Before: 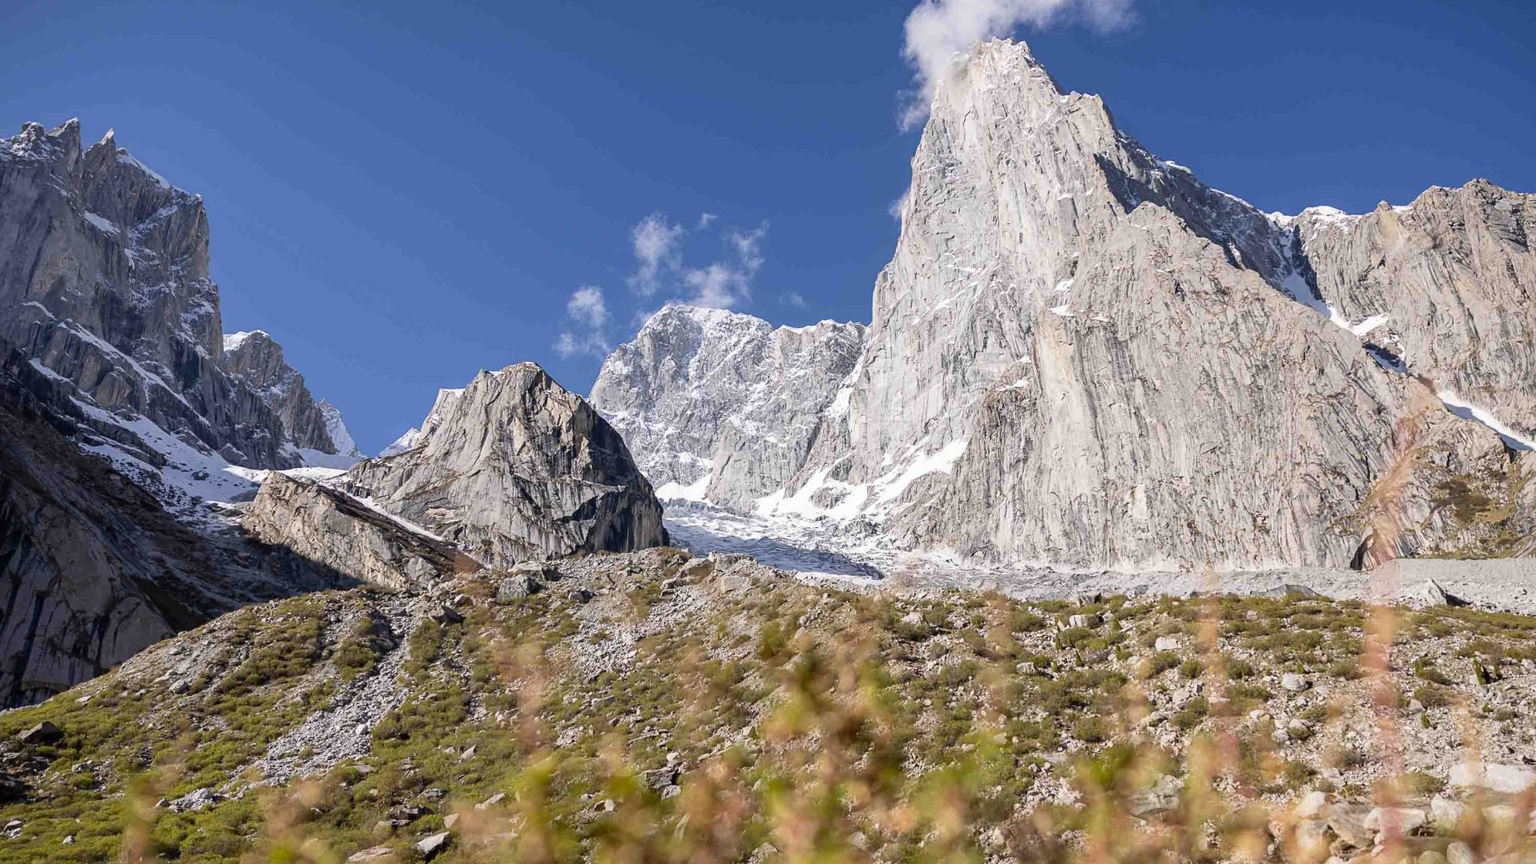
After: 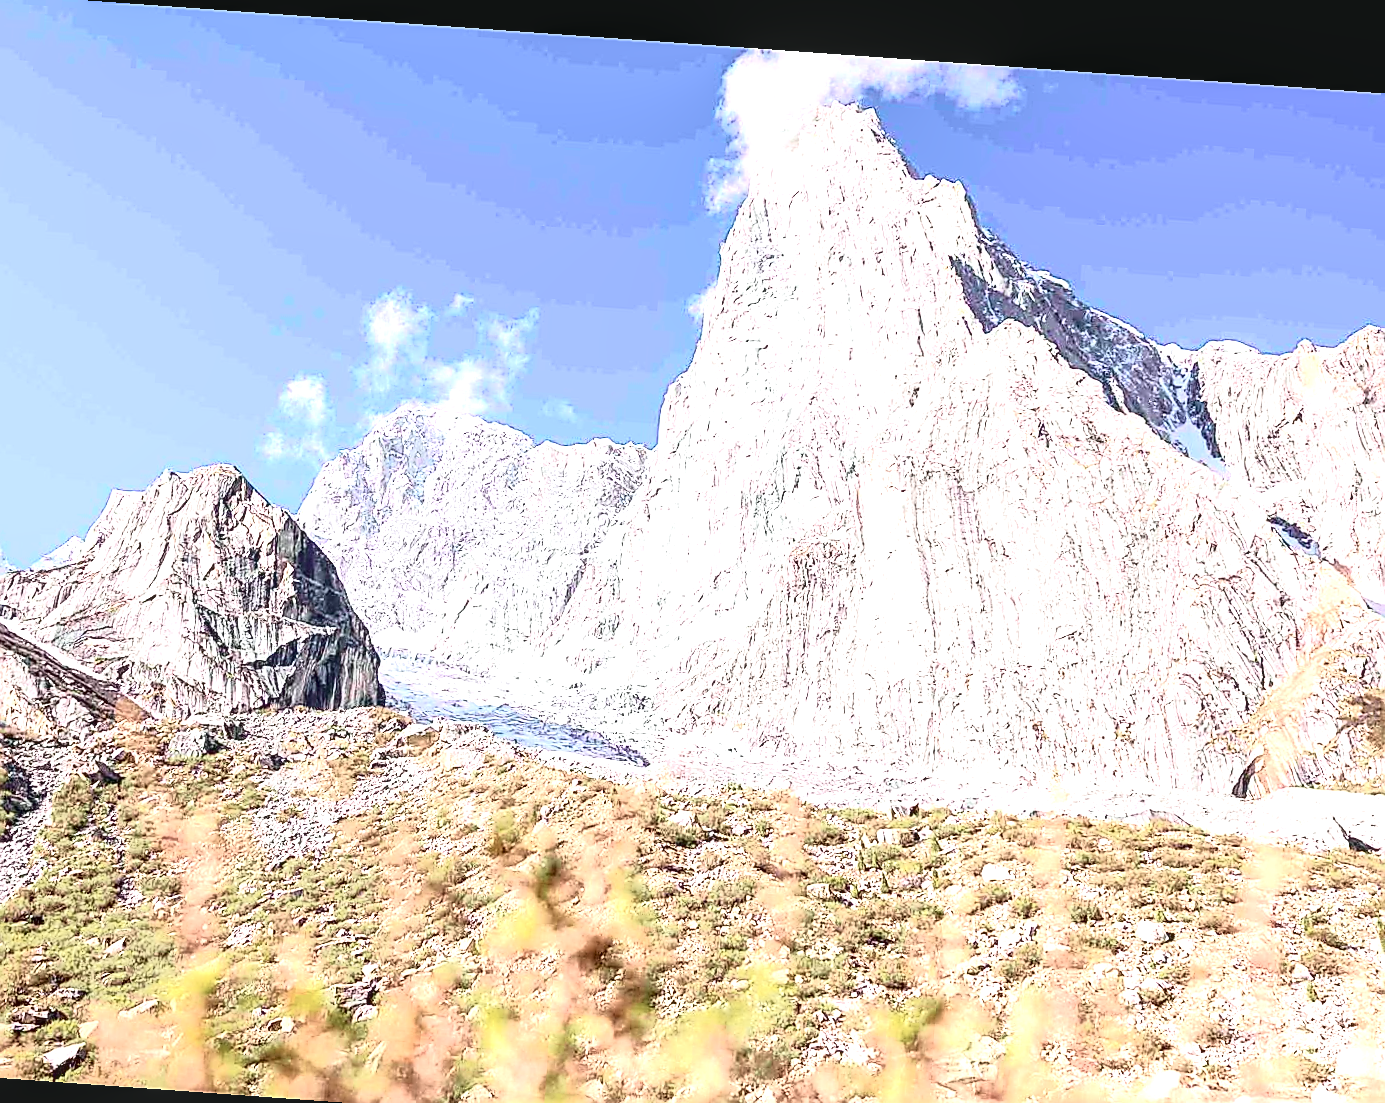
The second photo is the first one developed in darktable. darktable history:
sharpen: radius 1.4, amount 1.25, threshold 0.7
tone curve: curves: ch0 [(0, 0) (0.105, 0.068) (0.195, 0.162) (0.283, 0.283) (0.384, 0.404) (0.485, 0.531) (0.638, 0.681) (0.795, 0.879) (1, 0.977)]; ch1 [(0, 0) (0.161, 0.092) (0.35, 0.33) (0.379, 0.401) (0.456, 0.469) (0.504, 0.501) (0.512, 0.523) (0.58, 0.597) (0.635, 0.646) (1, 1)]; ch2 [(0, 0) (0.371, 0.362) (0.437, 0.437) (0.5, 0.5) (0.53, 0.523) (0.56, 0.58) (0.622, 0.606) (1, 1)], color space Lab, independent channels, preserve colors none
crop and rotate: left 24.034%, top 2.838%, right 6.406%, bottom 6.299%
contrast brightness saturation: contrast 0.11, saturation -0.17
rotate and perspective: rotation 4.1°, automatic cropping off
exposure: black level correction 0.001, exposure 1.822 EV, compensate exposure bias true, compensate highlight preservation false
white balance: emerald 1
local contrast: on, module defaults
